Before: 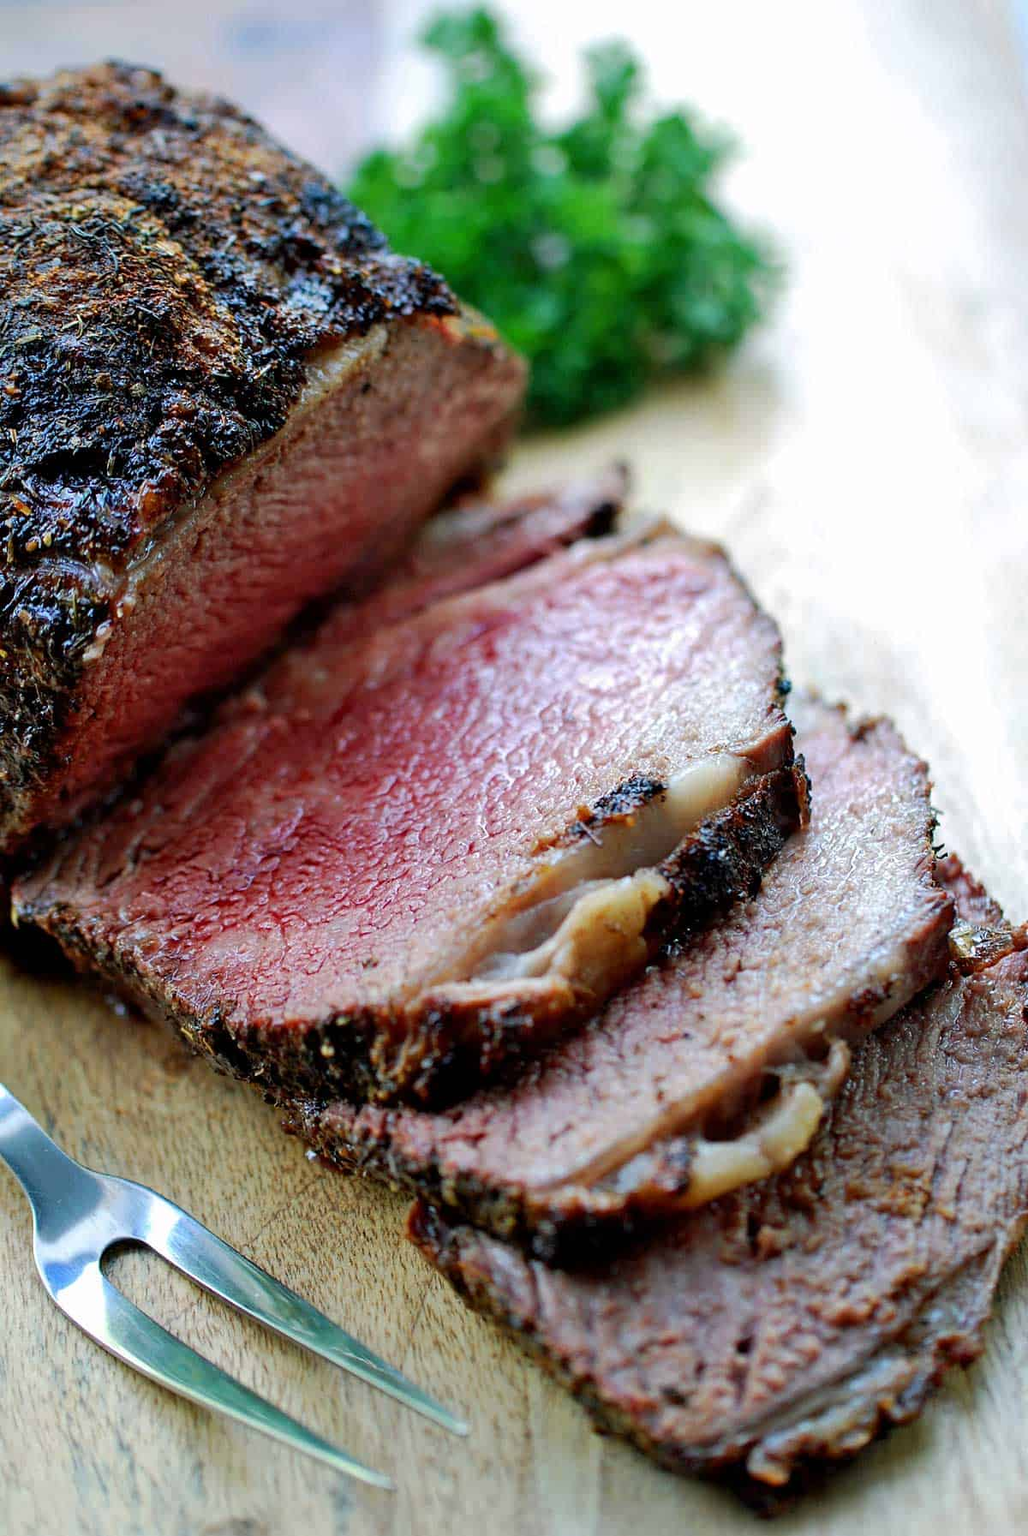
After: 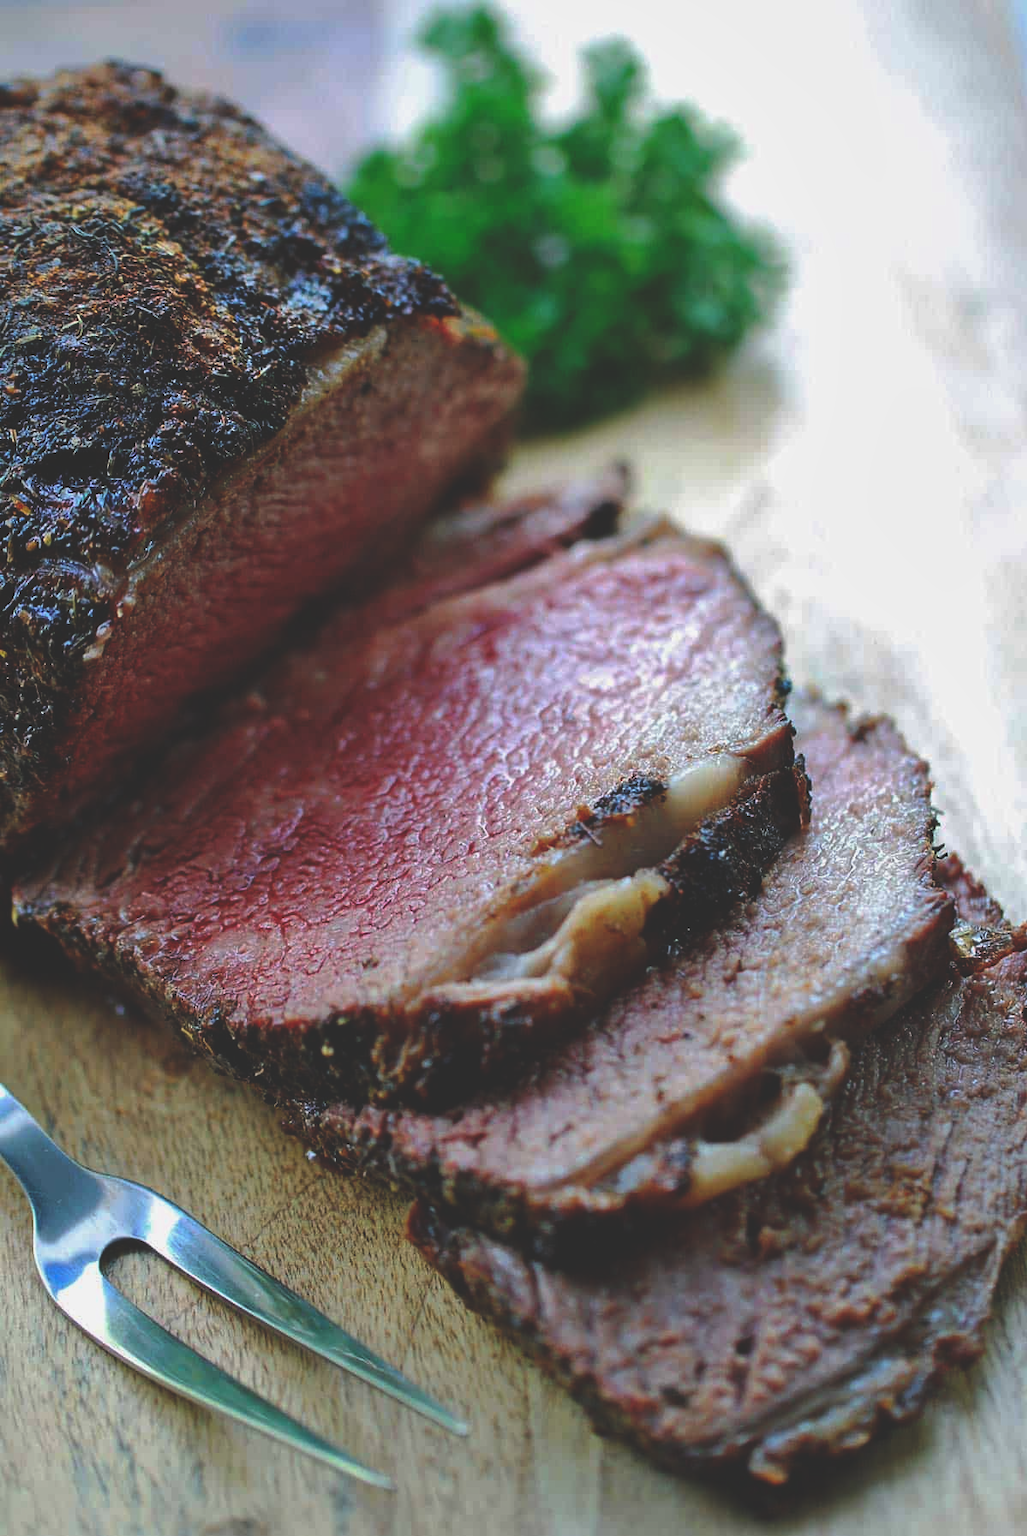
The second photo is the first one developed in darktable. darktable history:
shadows and highlights: shadows -20, white point adjustment -2, highlights -35
rgb curve: curves: ch0 [(0, 0.186) (0.314, 0.284) (0.775, 0.708) (1, 1)], compensate middle gray true, preserve colors none
tone equalizer: -7 EV 0.18 EV, -6 EV 0.12 EV, -5 EV 0.08 EV, -4 EV 0.04 EV, -2 EV -0.02 EV, -1 EV -0.04 EV, +0 EV -0.06 EV, luminance estimator HSV value / RGB max
